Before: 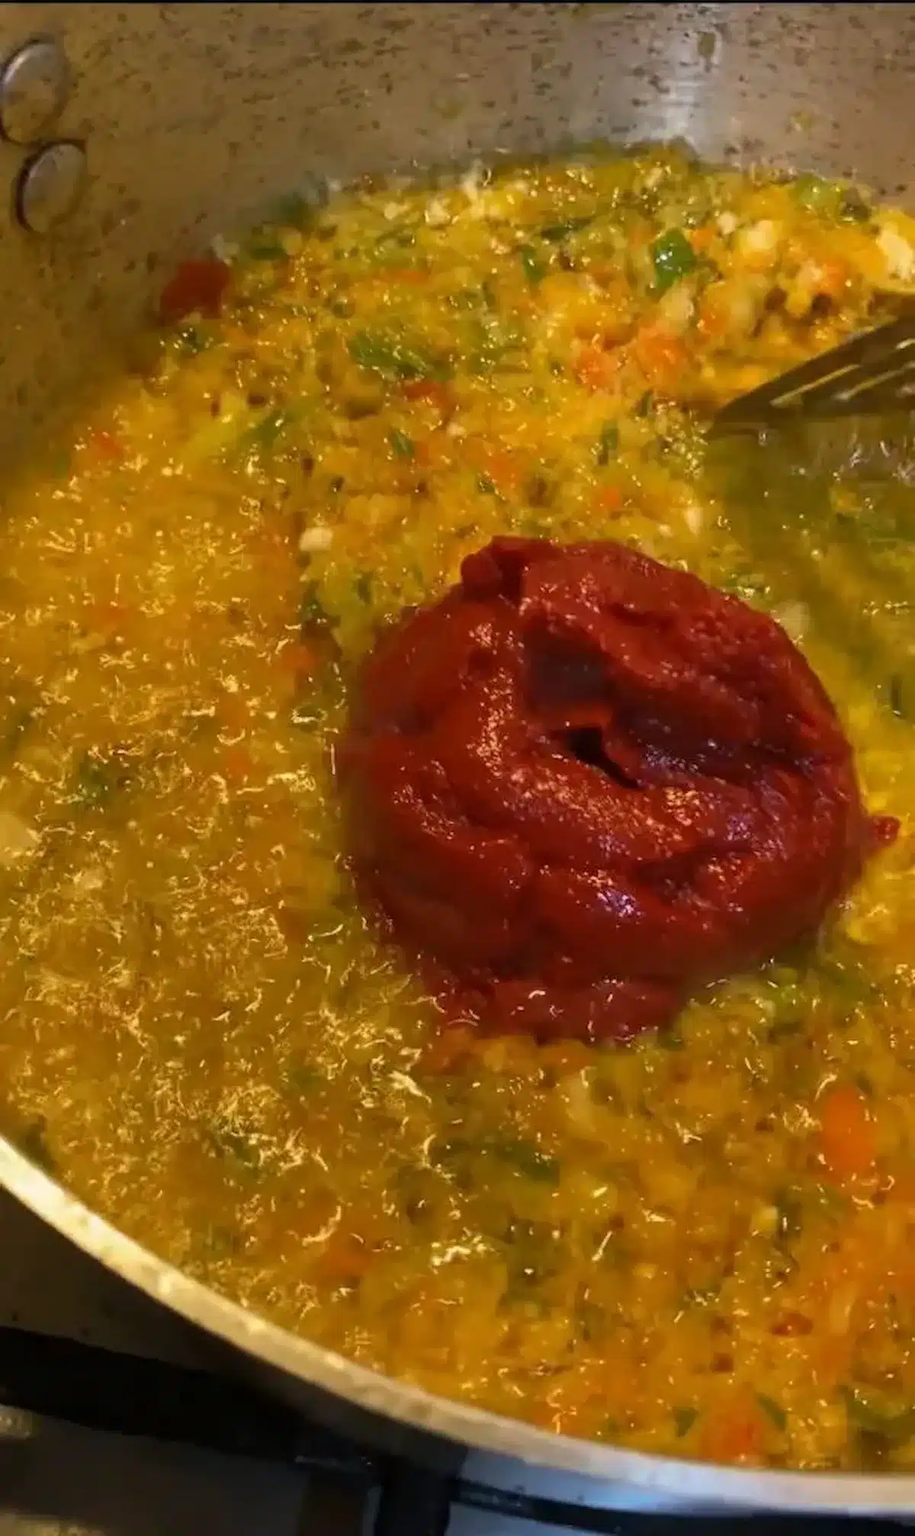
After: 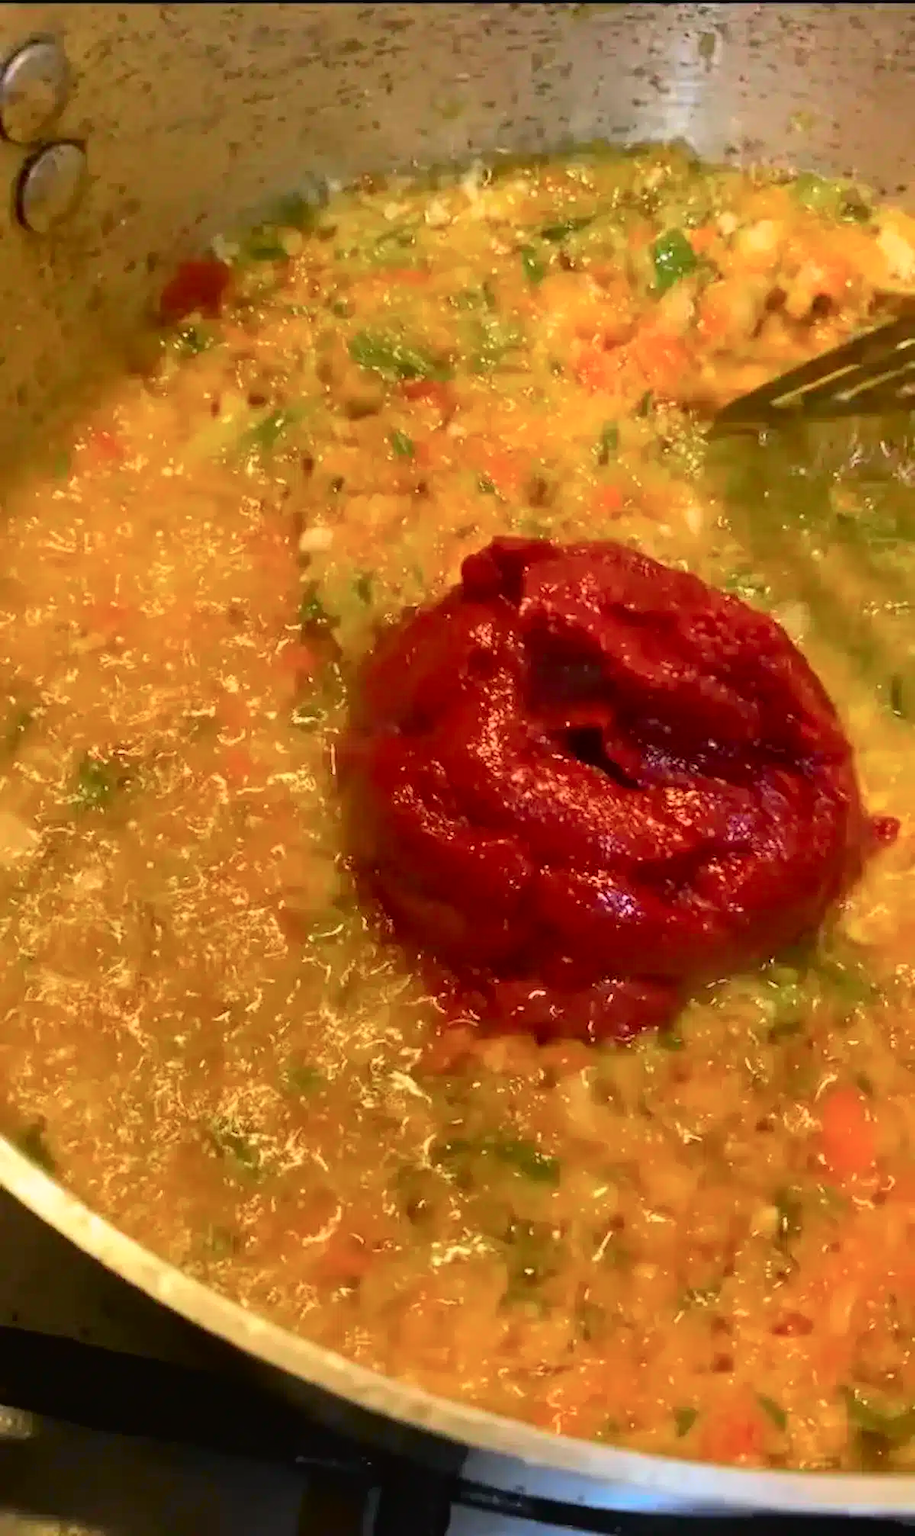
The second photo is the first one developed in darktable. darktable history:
tone curve: curves: ch0 [(0, 0.019) (0.066, 0.043) (0.189, 0.182) (0.368, 0.407) (0.501, 0.564) (0.677, 0.729) (0.851, 0.861) (0.997, 0.959)]; ch1 [(0, 0) (0.187, 0.121) (0.388, 0.346) (0.437, 0.409) (0.474, 0.472) (0.499, 0.501) (0.514, 0.515) (0.542, 0.557) (0.645, 0.686) (0.812, 0.856) (1, 1)]; ch2 [(0, 0) (0.246, 0.214) (0.421, 0.427) (0.459, 0.484) (0.5, 0.504) (0.518, 0.523) (0.529, 0.548) (0.56, 0.576) (0.607, 0.63) (0.744, 0.734) (0.867, 0.821) (0.993, 0.889)], color space Lab, independent channels, preserve colors none
exposure: exposure 0.296 EV, compensate exposure bias true, compensate highlight preservation false
